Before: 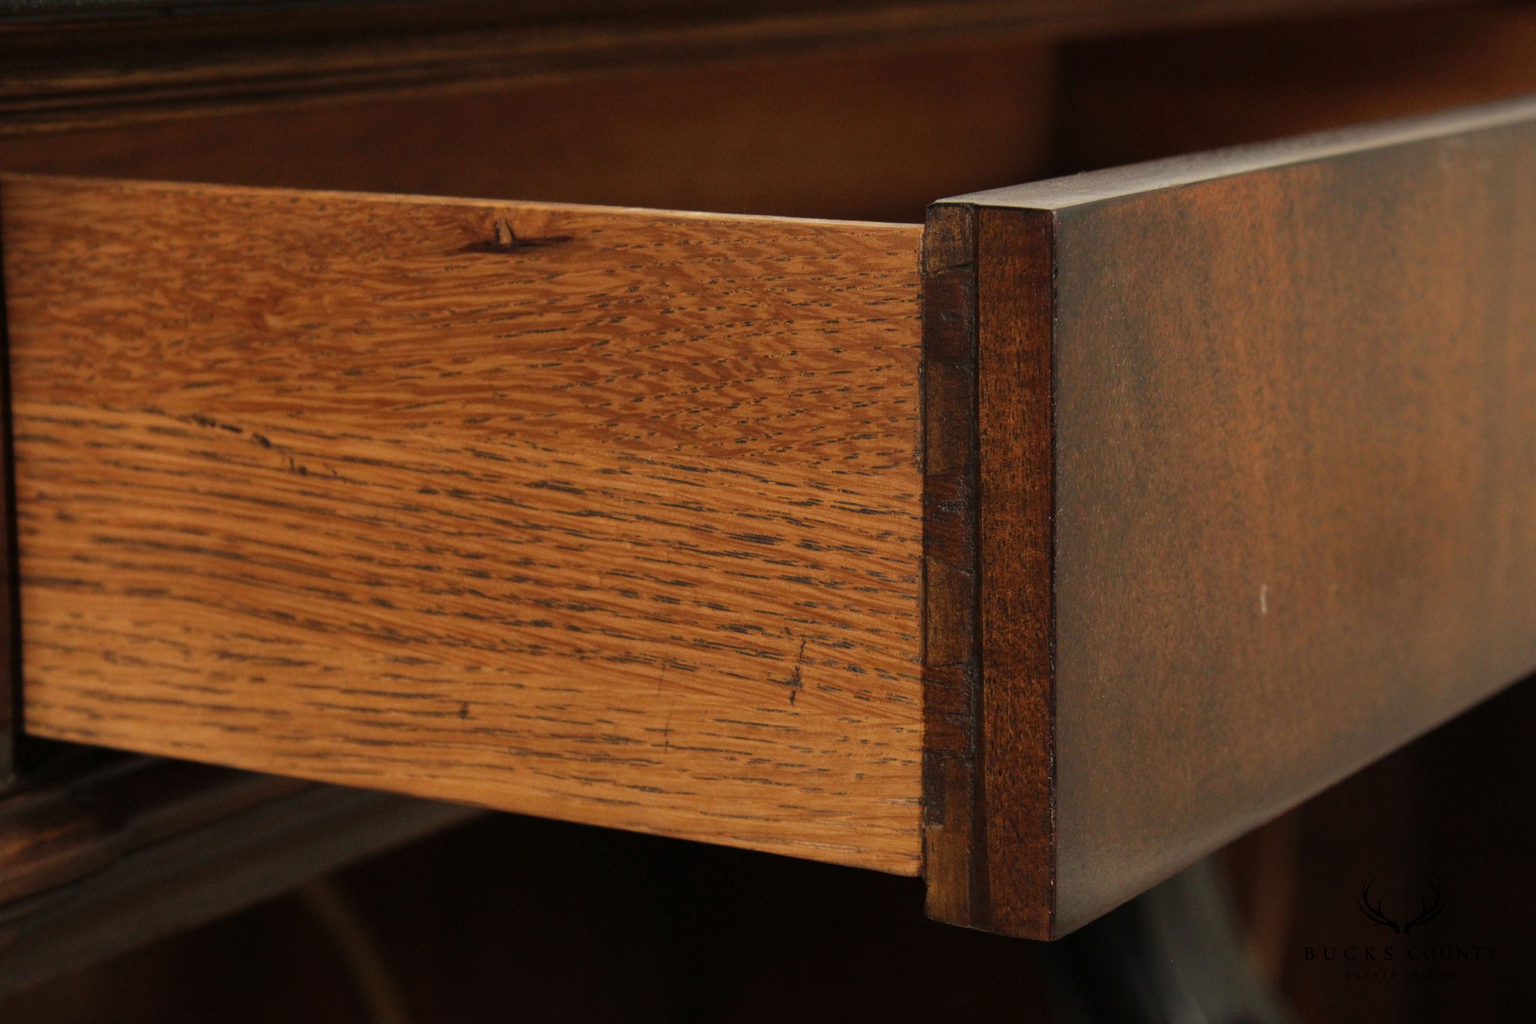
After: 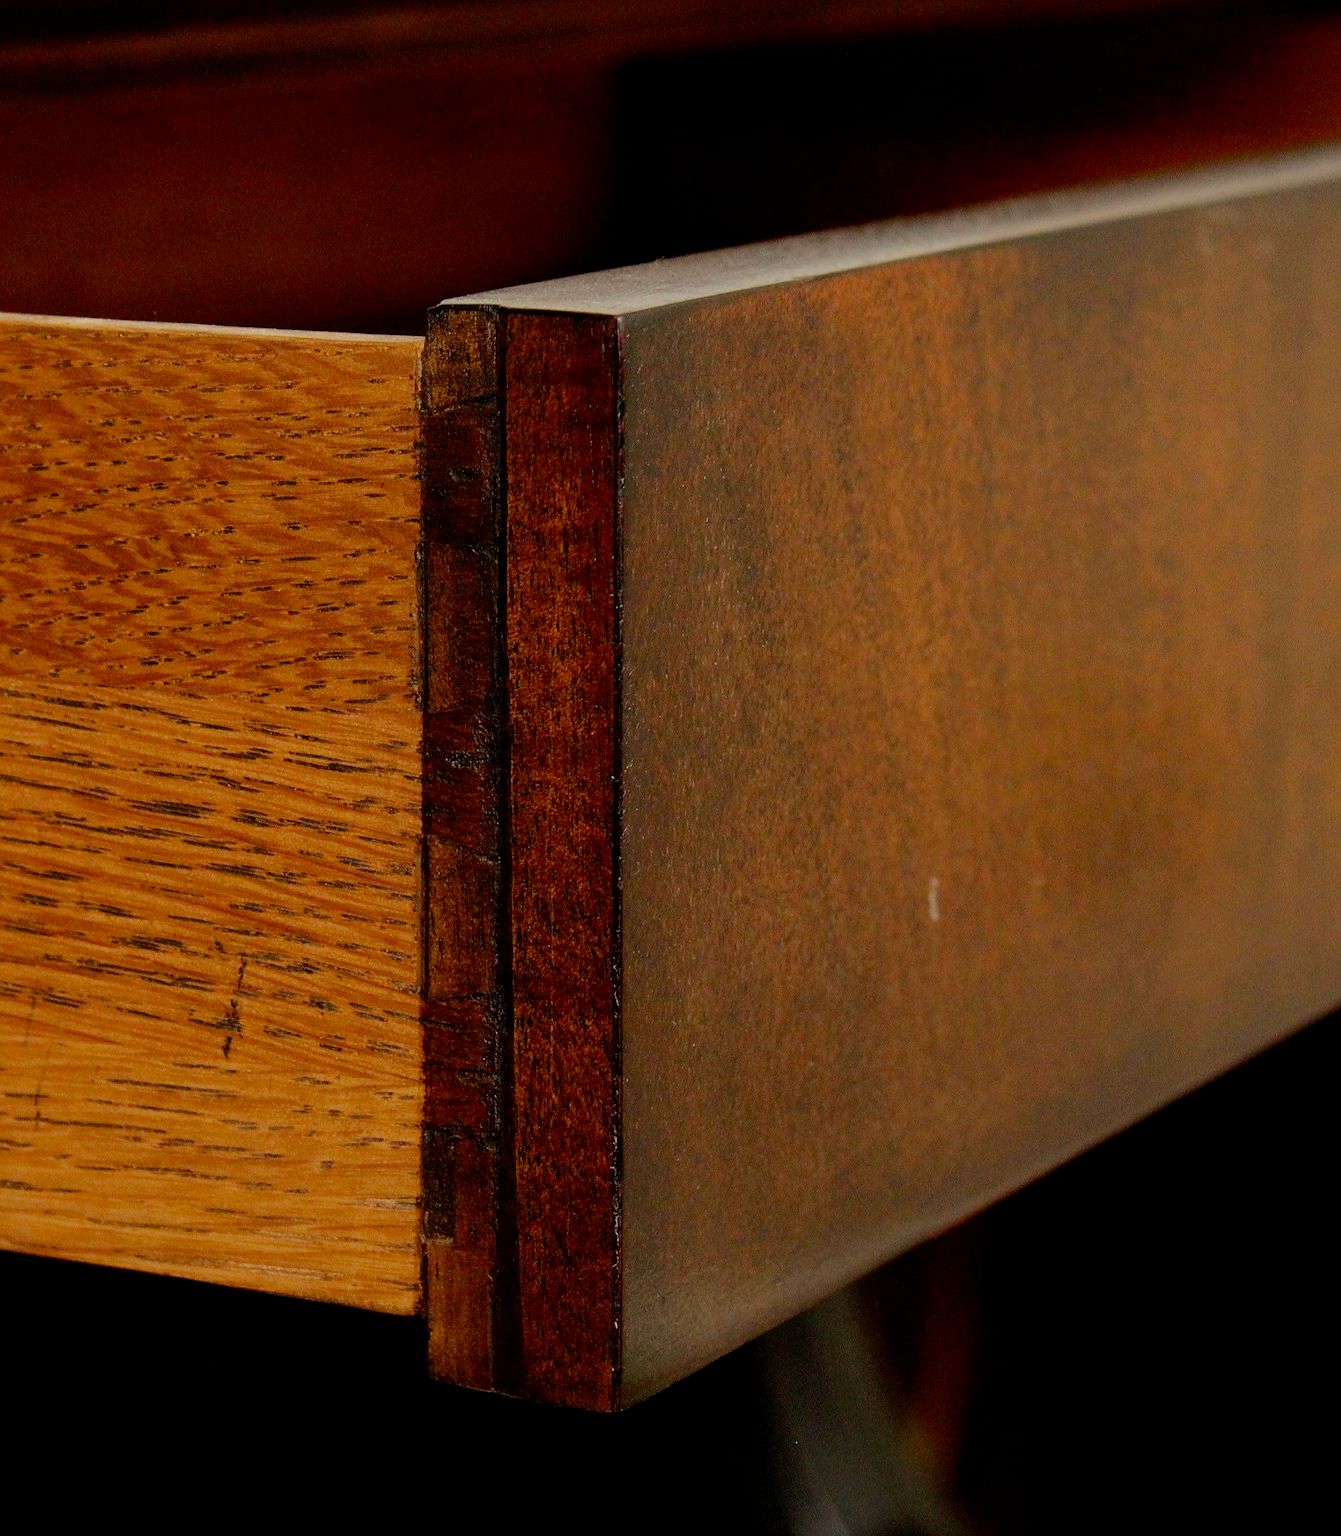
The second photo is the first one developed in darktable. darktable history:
crop: left 41.787%
sharpen: radius 1.419, amount 1.262, threshold 0.744
filmic rgb: black relative exposure -7.6 EV, white relative exposure 4.64 EV, threshold 5.97 EV, target black luminance 0%, hardness 3.56, latitude 50.38%, contrast 1.026, highlights saturation mix 8.99%, shadows ↔ highlights balance -0.169%, preserve chrominance no, color science v4 (2020), contrast in shadows soft, enable highlight reconstruction true
